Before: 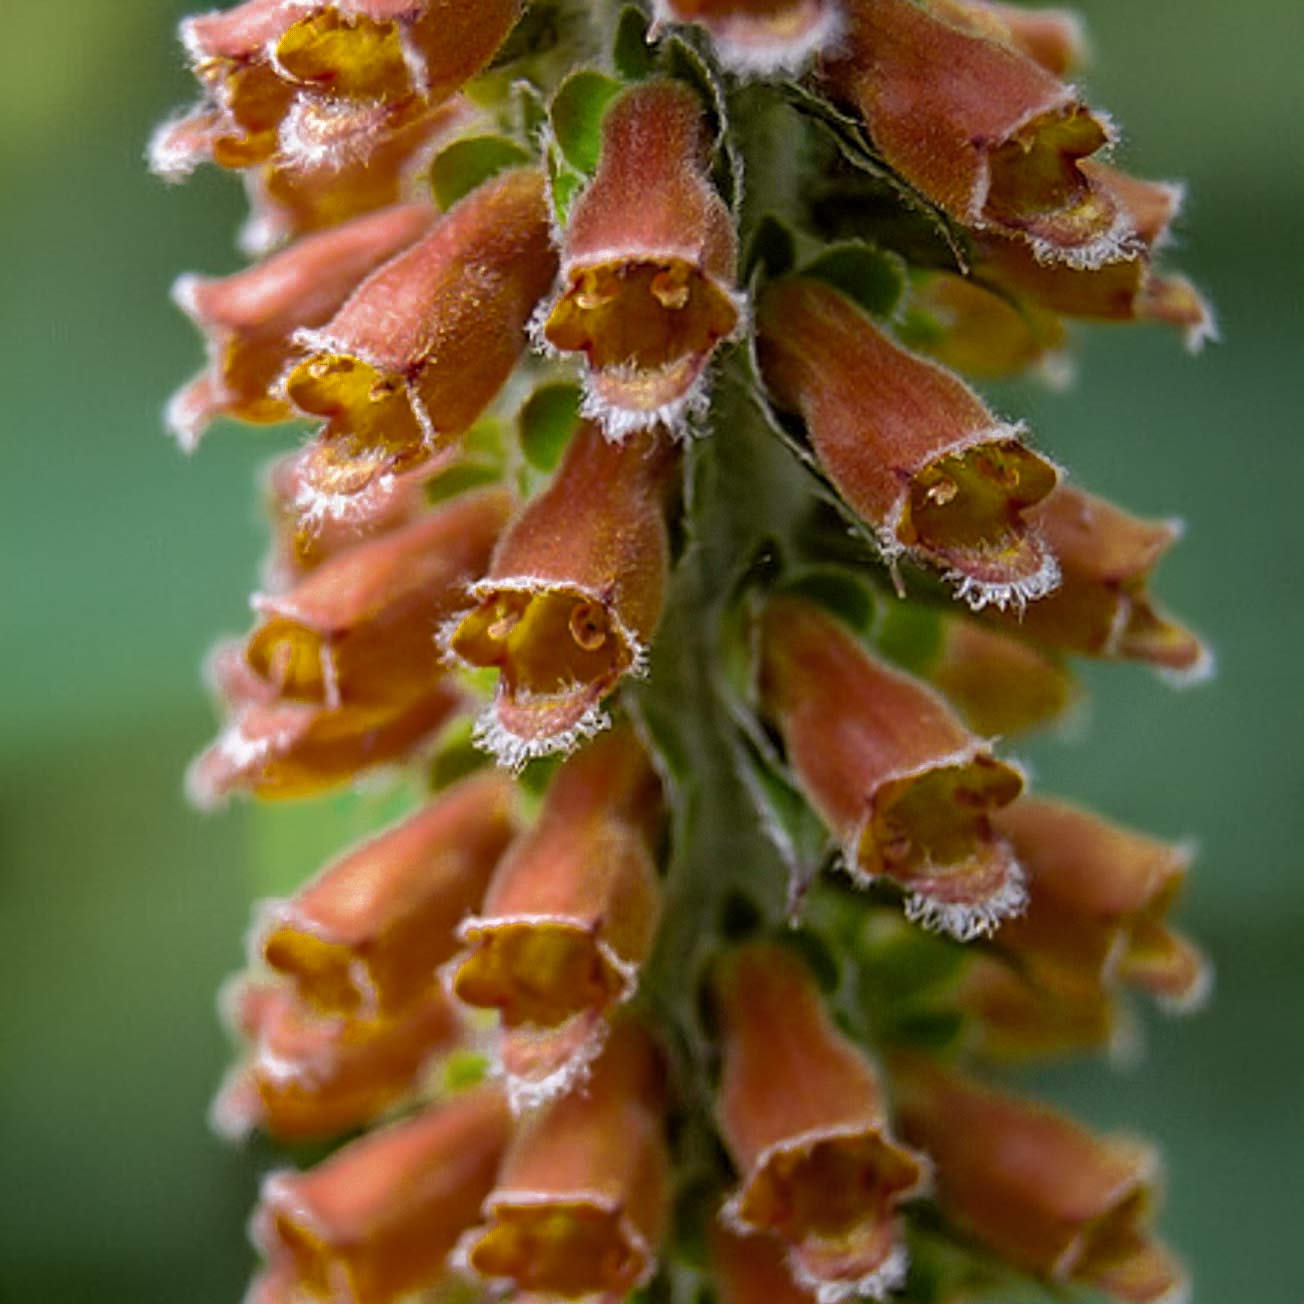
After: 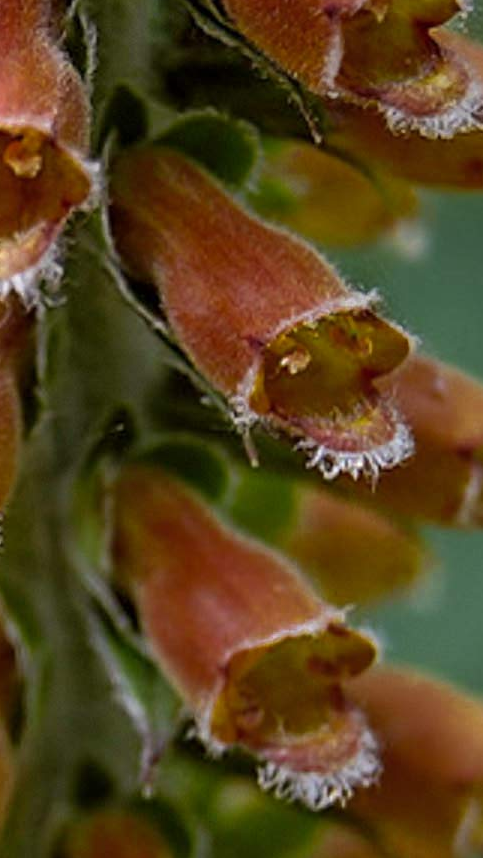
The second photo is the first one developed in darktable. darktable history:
crop and rotate: left 49.68%, top 10.12%, right 13.207%, bottom 24.078%
